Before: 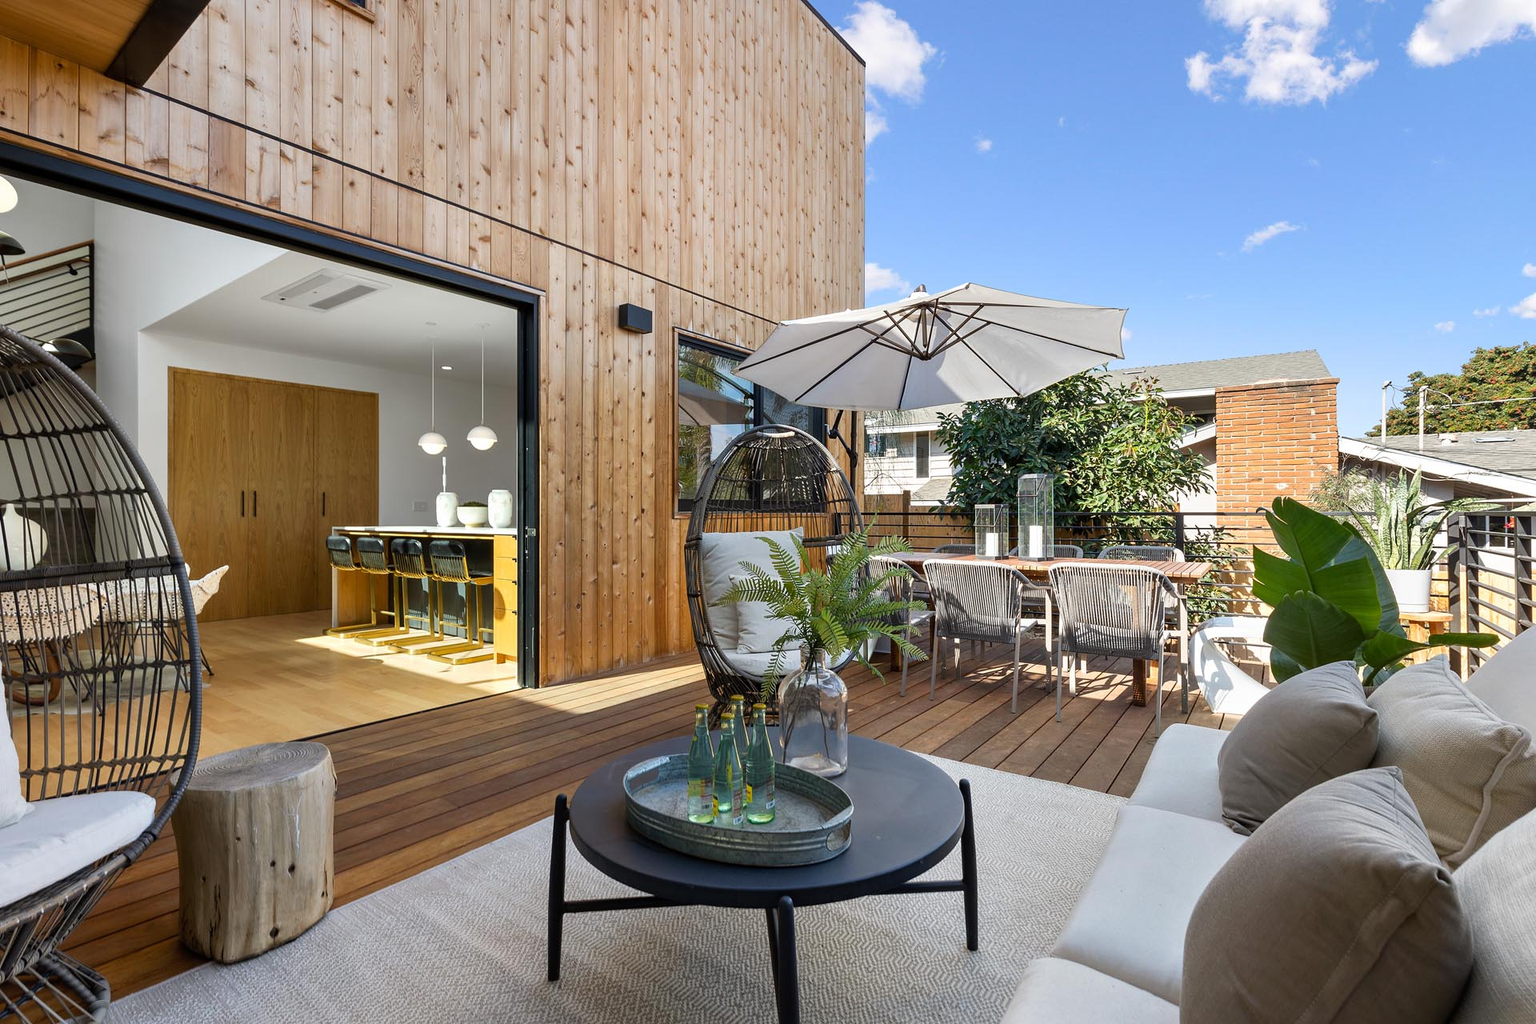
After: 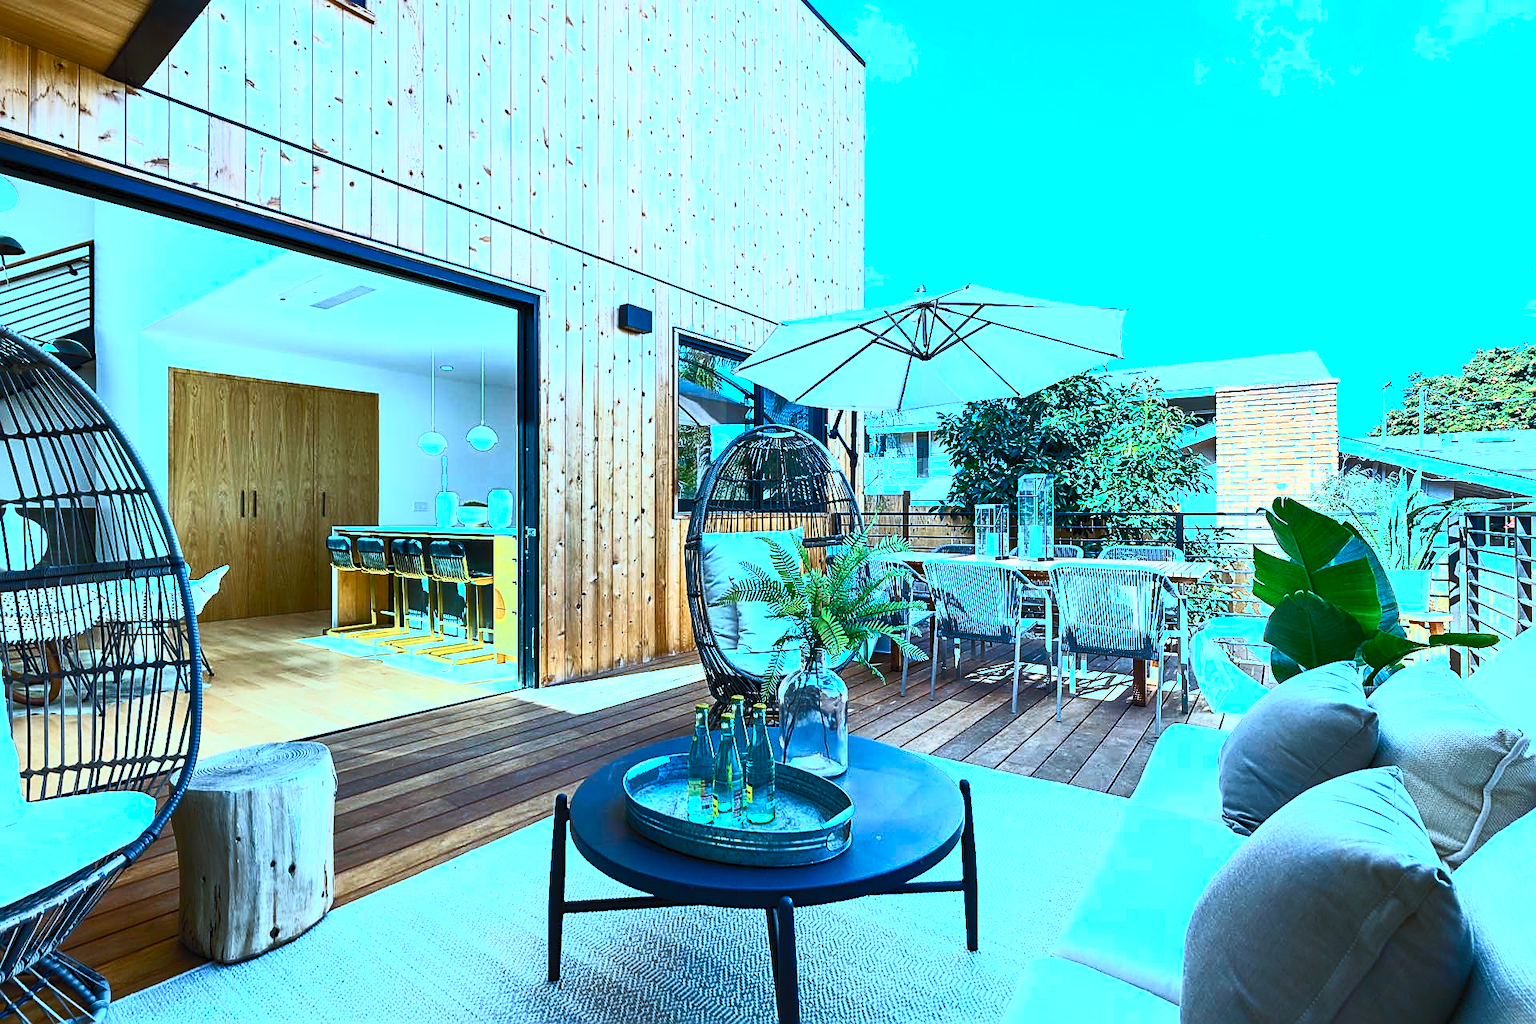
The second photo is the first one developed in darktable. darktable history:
base curve: curves: ch0 [(0, 0) (0.283, 0.295) (1, 1)], preserve colors none
color calibration: illuminant custom, x 0.433, y 0.395, temperature 3109.91 K
contrast brightness saturation: contrast 0.84, brightness 0.603, saturation 0.59
sharpen: on, module defaults
